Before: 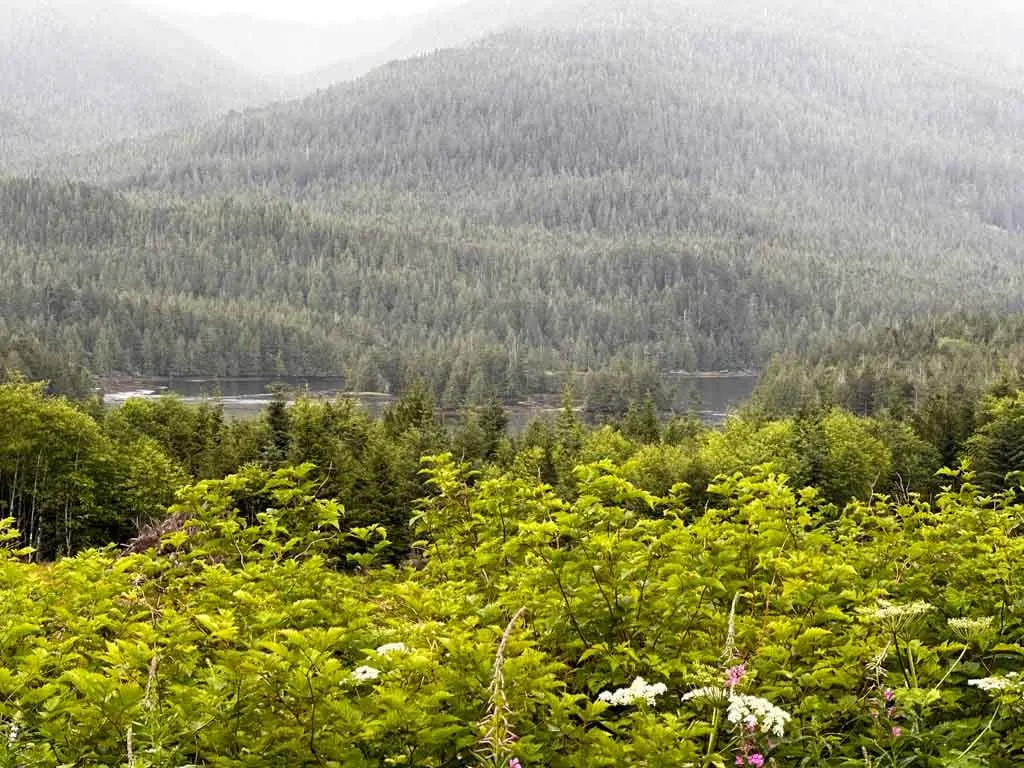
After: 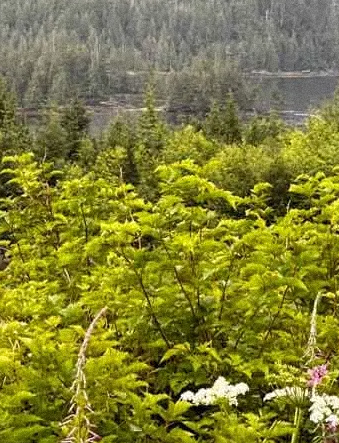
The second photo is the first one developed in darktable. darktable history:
grain: mid-tones bias 0%
crop: left 40.878%, top 39.176%, right 25.993%, bottom 3.081%
